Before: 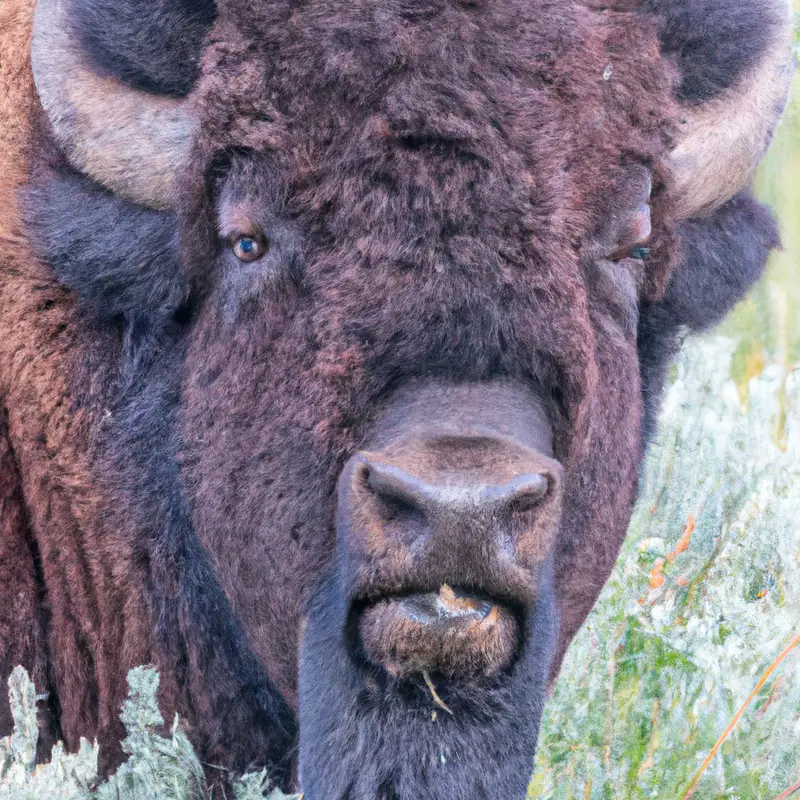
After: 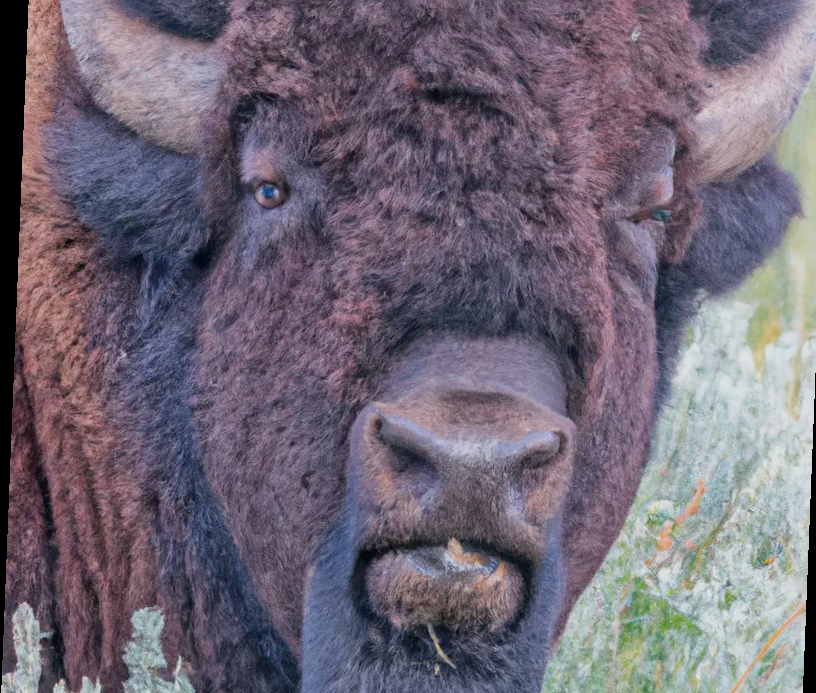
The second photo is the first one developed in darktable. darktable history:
white balance: emerald 1
crop: top 7.625%, bottom 8.027%
rotate and perspective: rotation 2.27°, automatic cropping off
tone equalizer: -8 EV 0.25 EV, -7 EV 0.417 EV, -6 EV 0.417 EV, -5 EV 0.25 EV, -3 EV -0.25 EV, -2 EV -0.417 EV, -1 EV -0.417 EV, +0 EV -0.25 EV, edges refinement/feathering 500, mask exposure compensation -1.57 EV, preserve details guided filter
